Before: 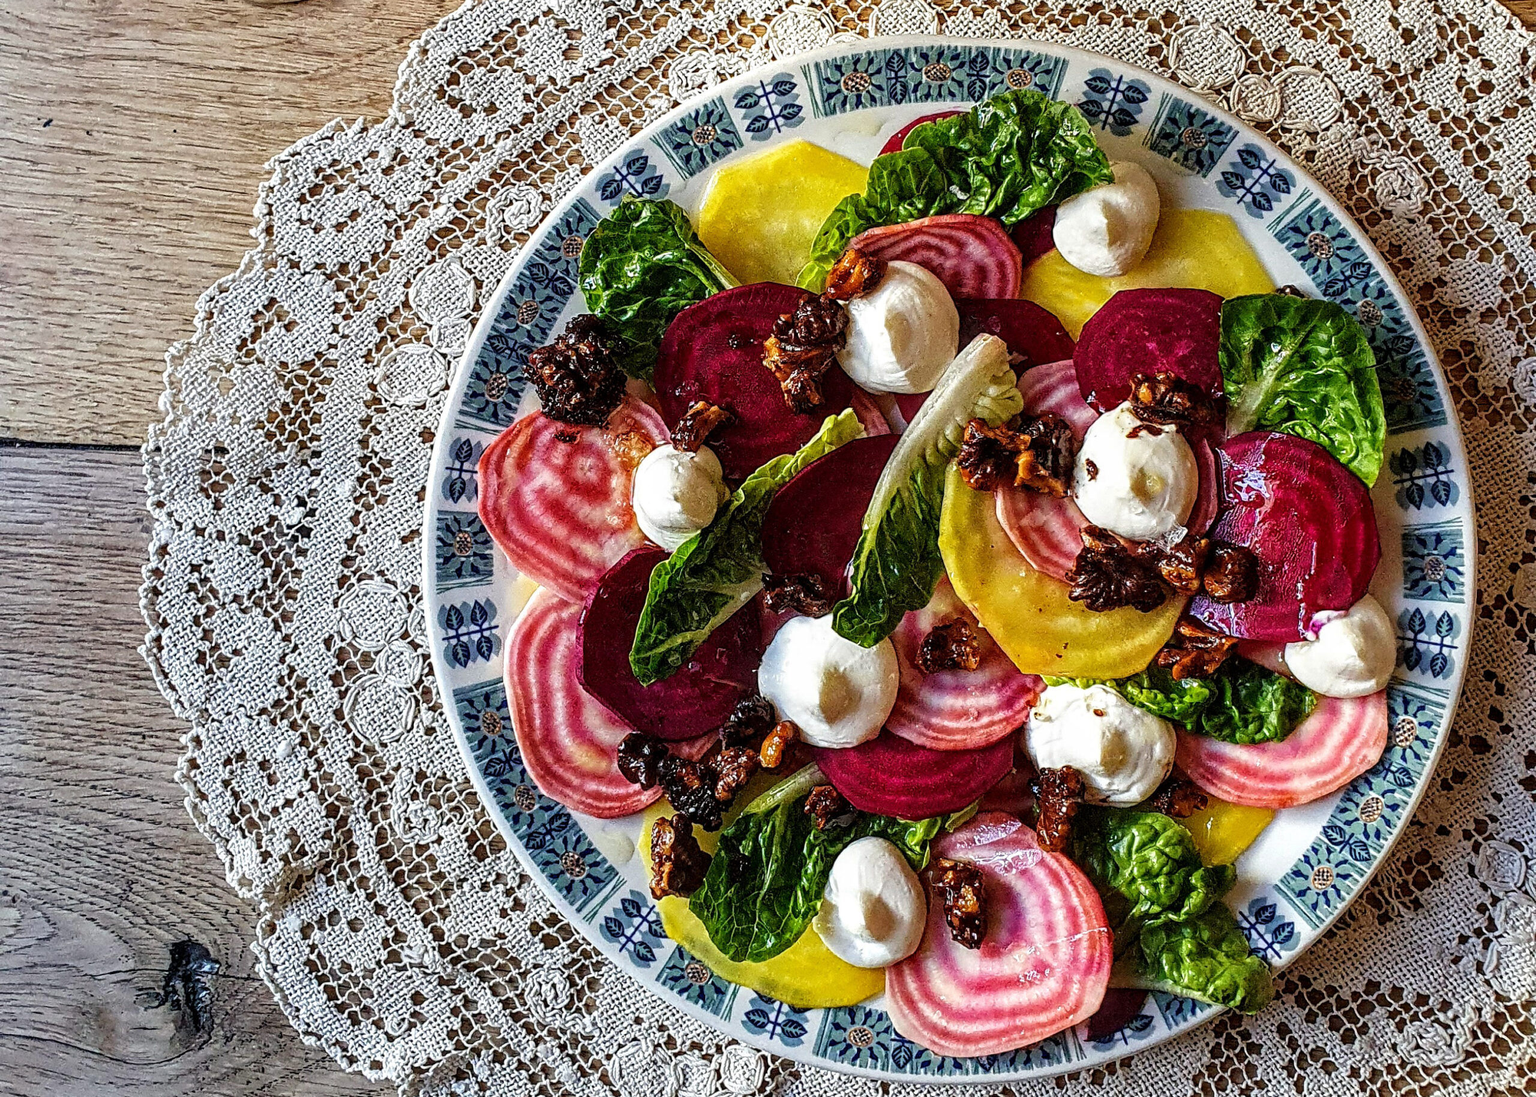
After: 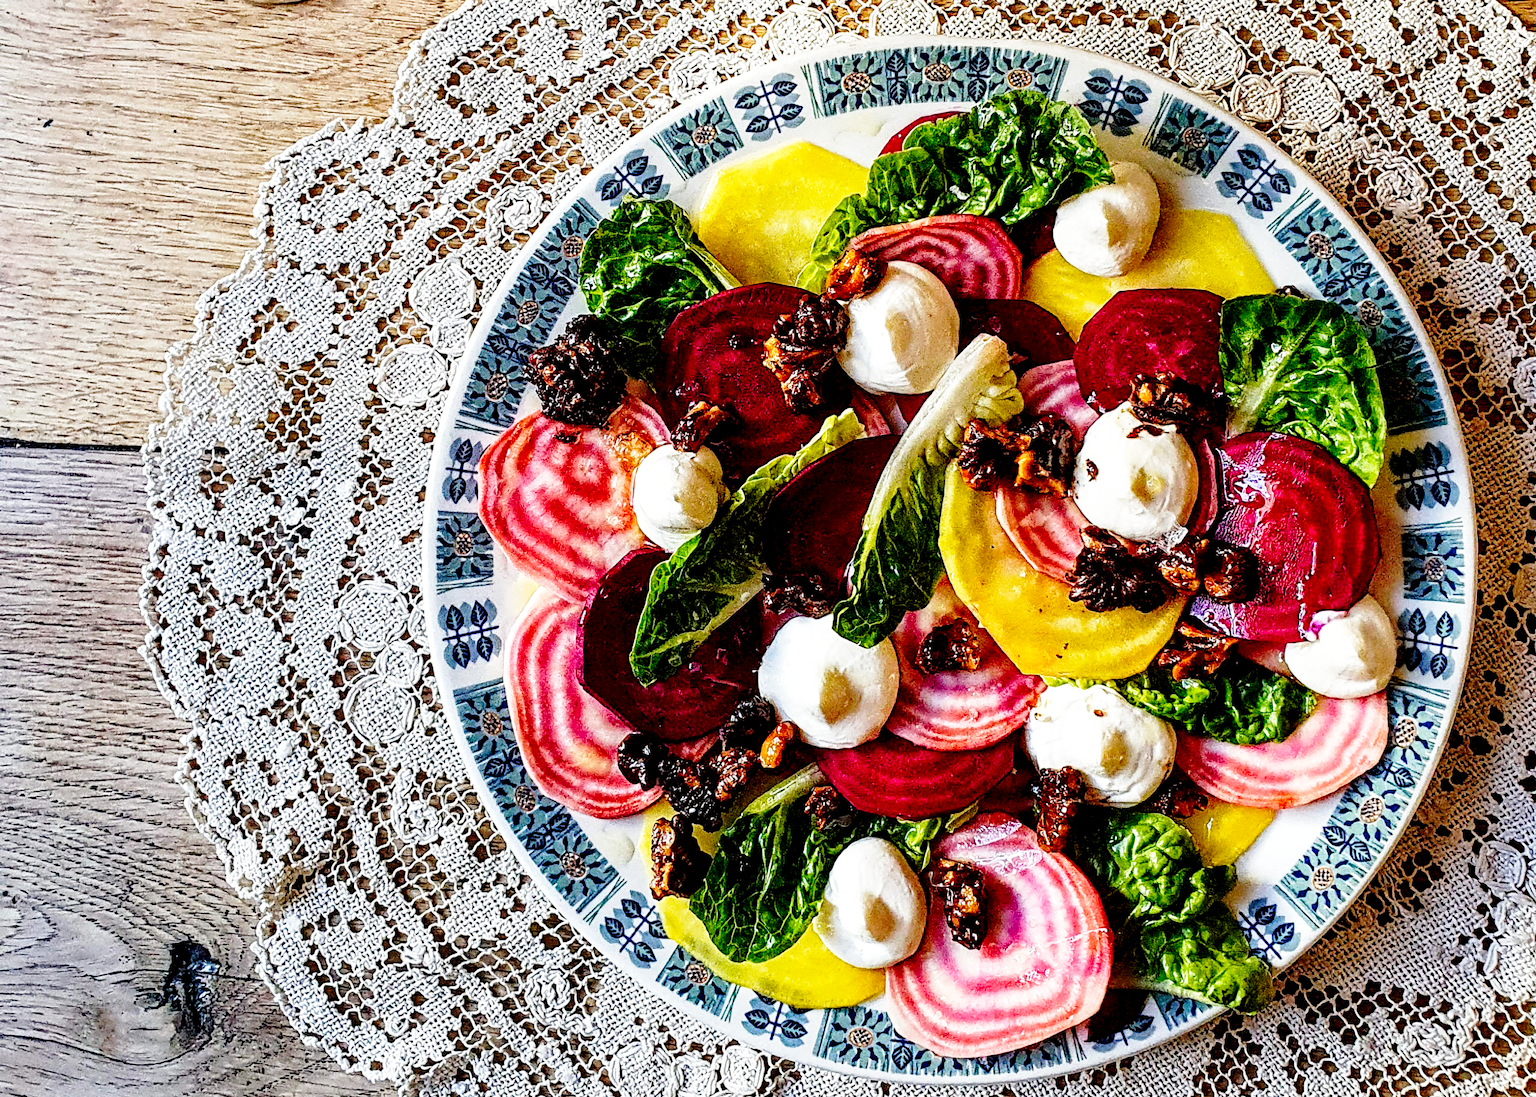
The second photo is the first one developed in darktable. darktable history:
tone equalizer: on, module defaults
exposure: black level correction 0.013, compensate highlight preservation false
base curve: curves: ch0 [(0, 0) (0.028, 0.03) (0.121, 0.232) (0.46, 0.748) (0.859, 0.968) (1, 1)], preserve colors none
